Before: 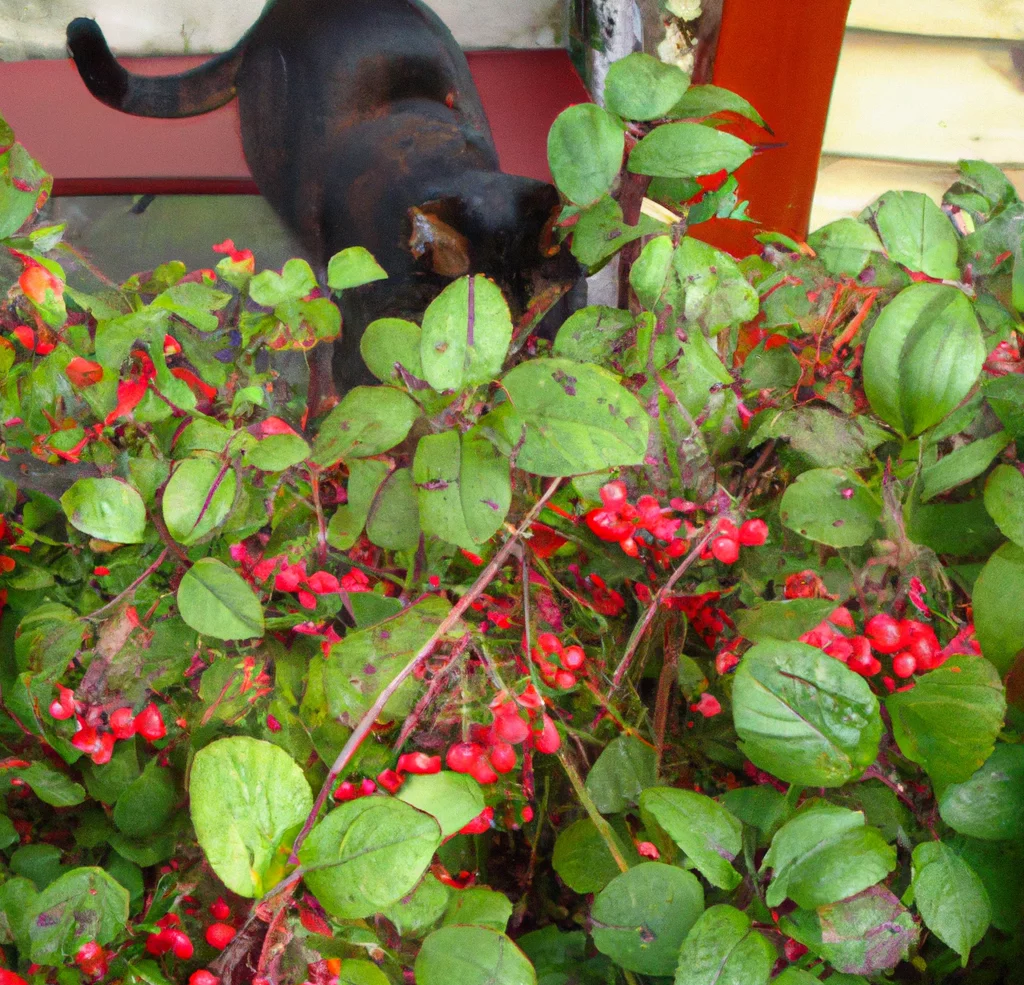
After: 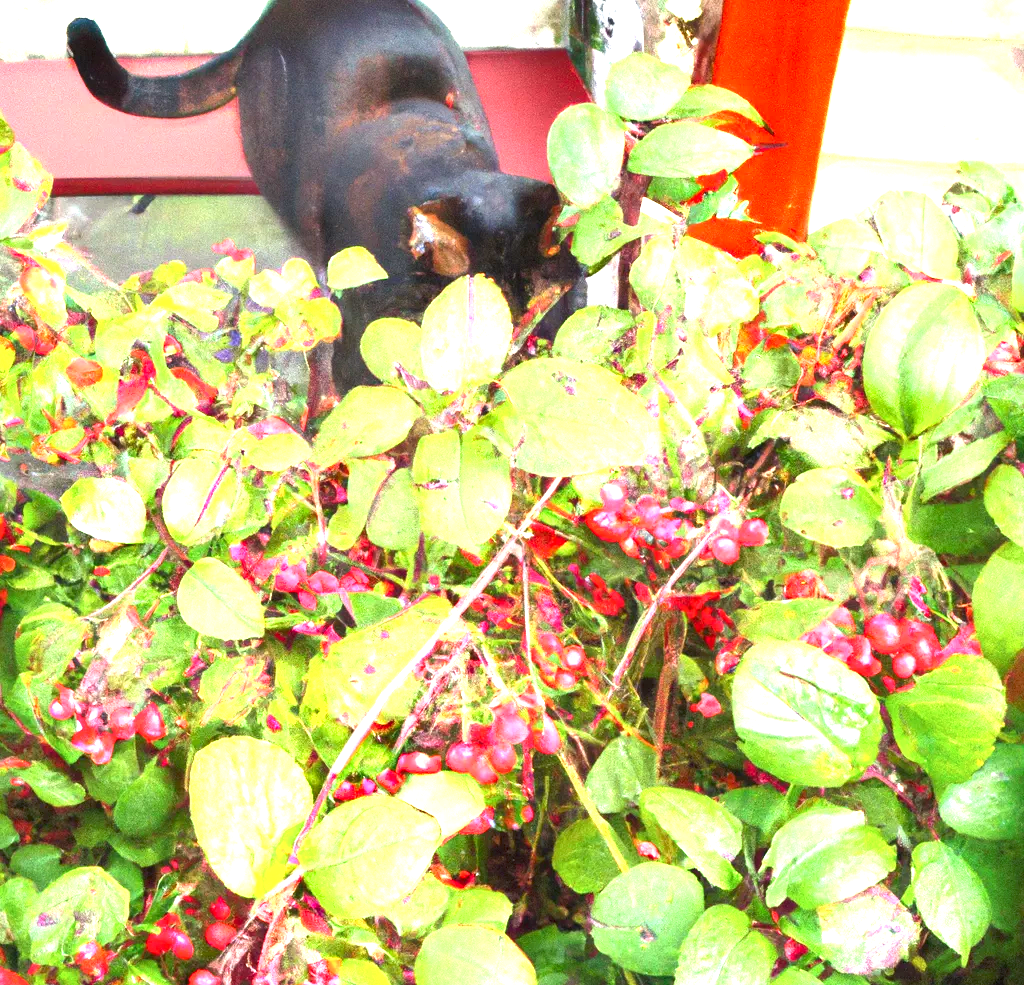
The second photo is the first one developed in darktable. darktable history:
shadows and highlights: shadows 36.62, highlights -26.7, soften with gaussian
exposure: exposure 2.253 EV, compensate highlight preservation false
contrast brightness saturation: saturation -0.061
